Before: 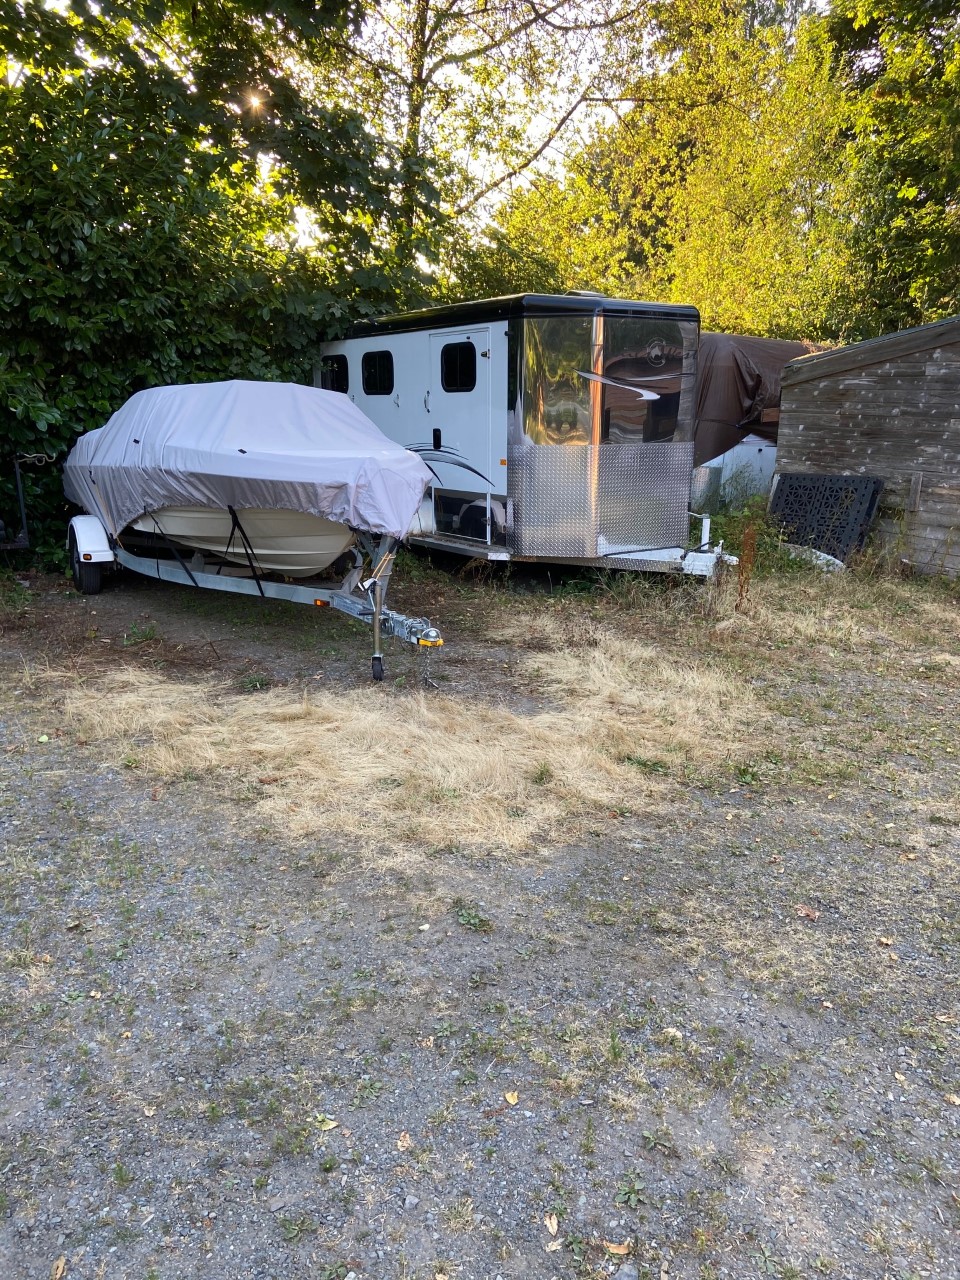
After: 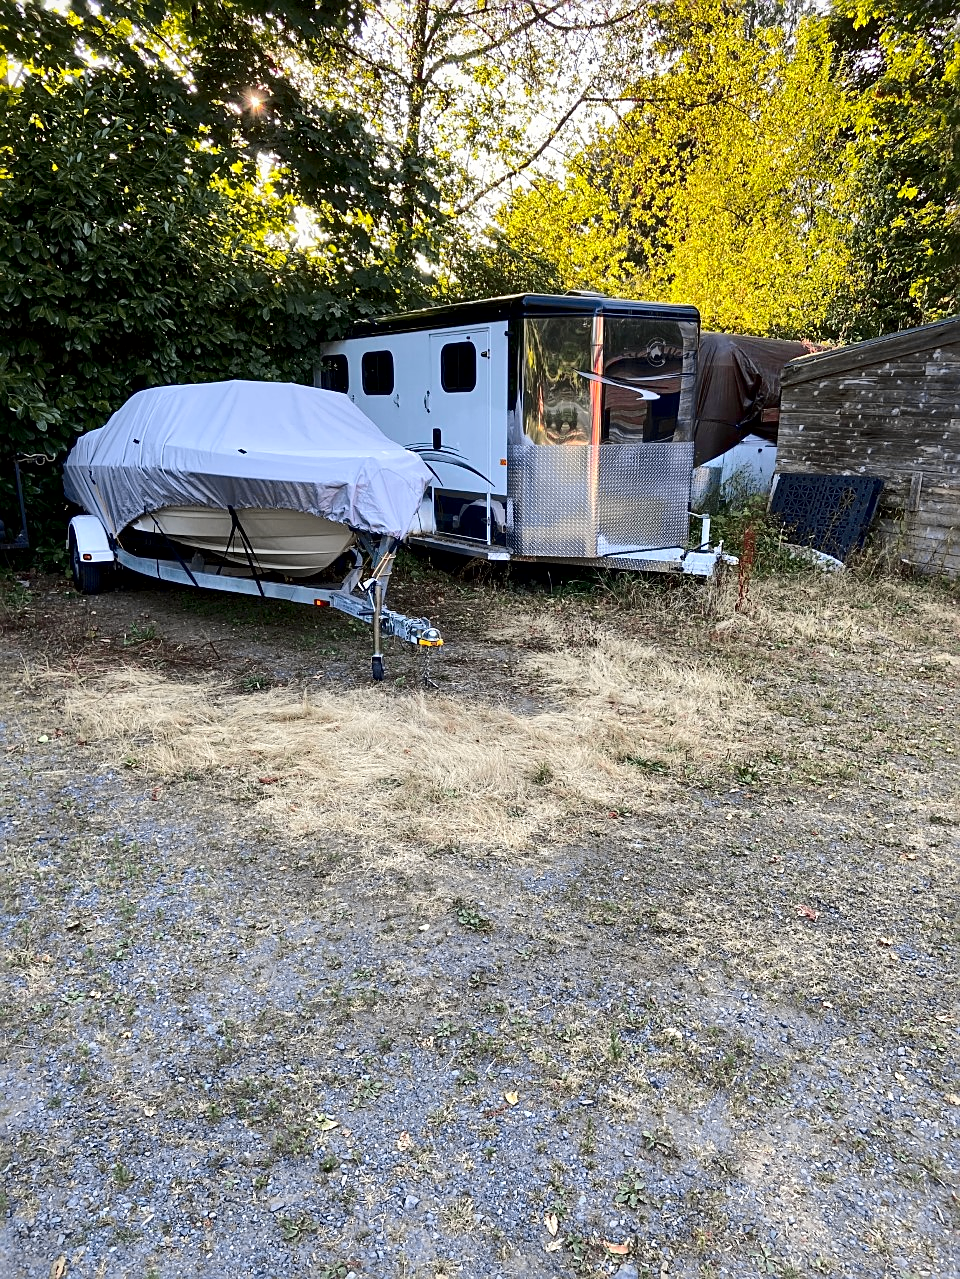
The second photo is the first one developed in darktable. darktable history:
sharpen: on, module defaults
tone equalizer: on, module defaults
crop: bottom 0.071%
tone curve: curves: ch0 [(0, 0) (0.23, 0.189) (0.486, 0.52) (0.822, 0.825) (0.994, 0.955)]; ch1 [(0, 0) (0.226, 0.261) (0.379, 0.442) (0.469, 0.468) (0.495, 0.498) (0.514, 0.509) (0.561, 0.603) (0.59, 0.656) (1, 1)]; ch2 [(0, 0) (0.269, 0.299) (0.459, 0.43) (0.498, 0.5) (0.523, 0.52) (0.586, 0.569) (0.635, 0.617) (0.659, 0.681) (0.718, 0.764) (1, 1)], color space Lab, independent channels, preserve colors none
local contrast: mode bilateral grid, contrast 25, coarseness 47, detail 151%, midtone range 0.2
